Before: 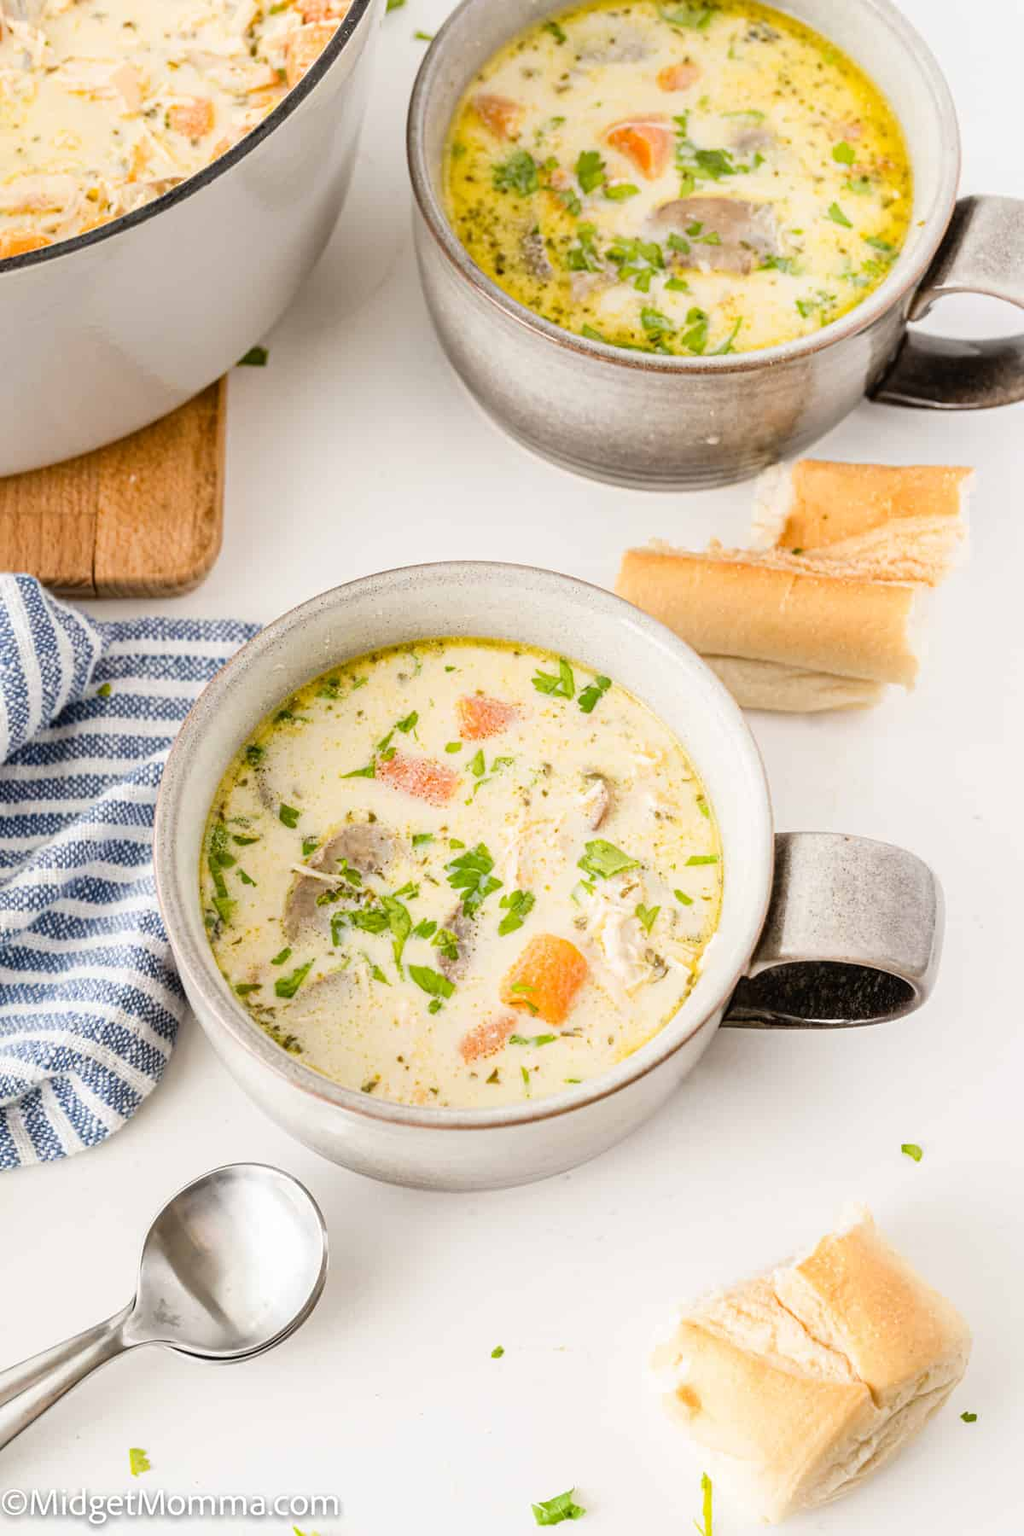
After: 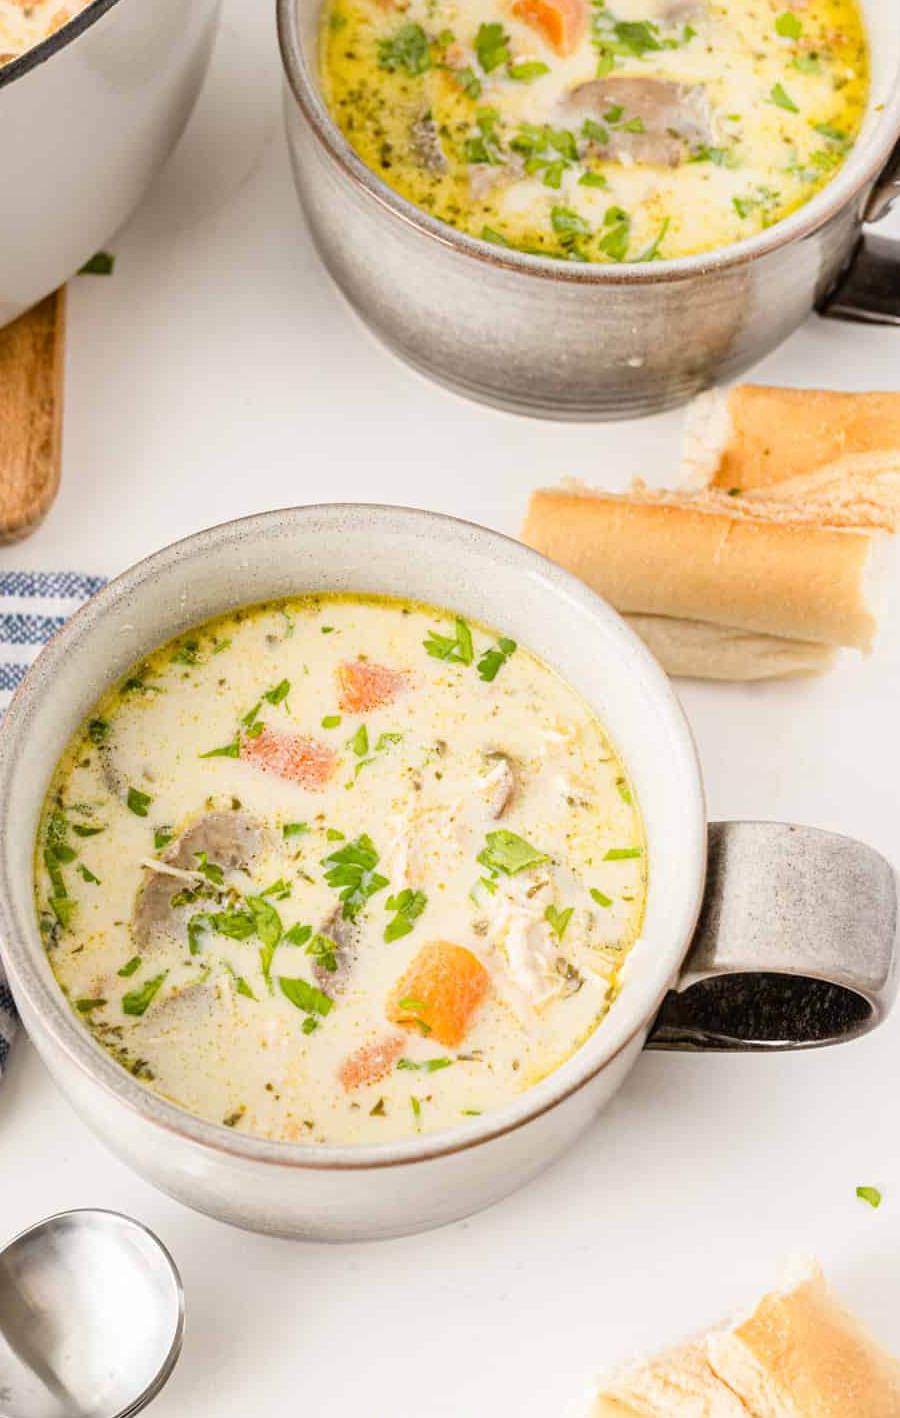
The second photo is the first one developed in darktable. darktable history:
crop: left 16.686%, top 8.606%, right 8.239%, bottom 12.607%
